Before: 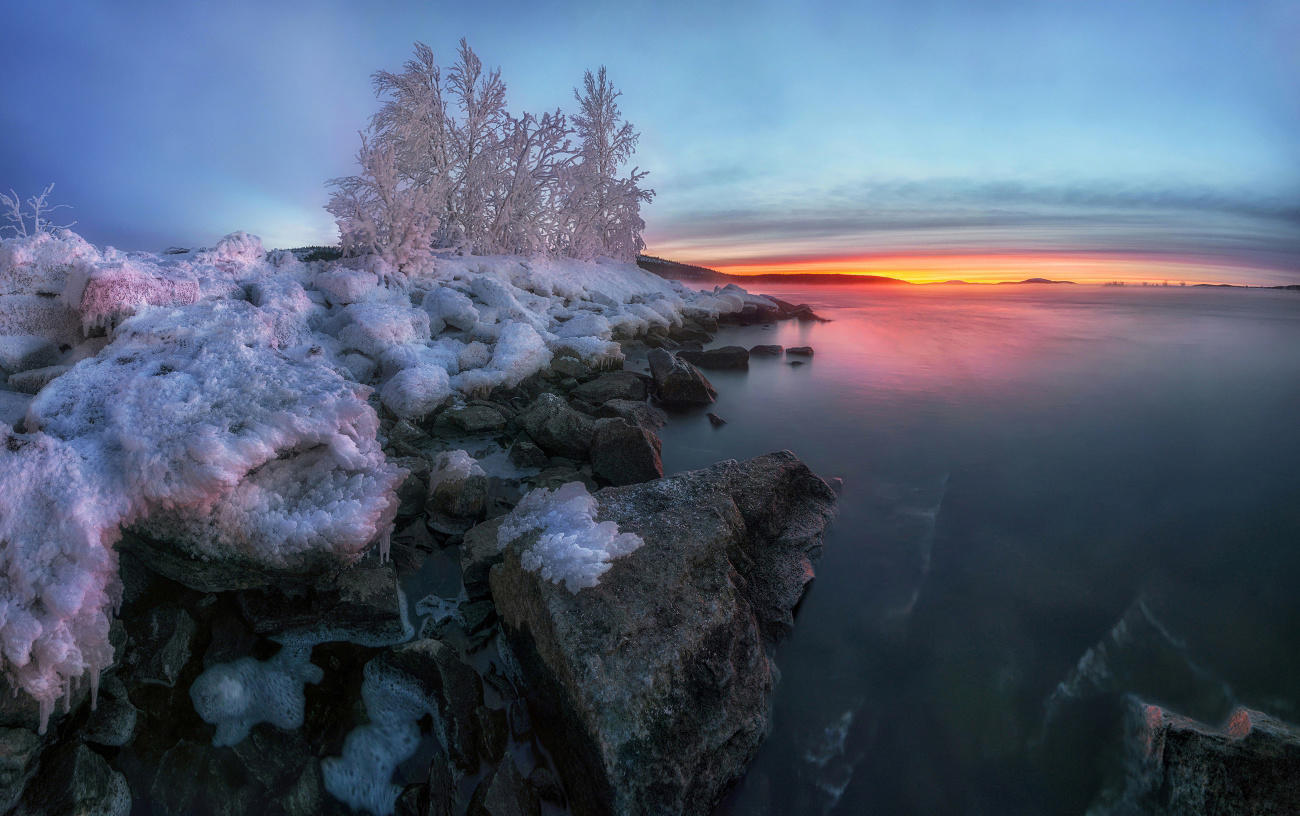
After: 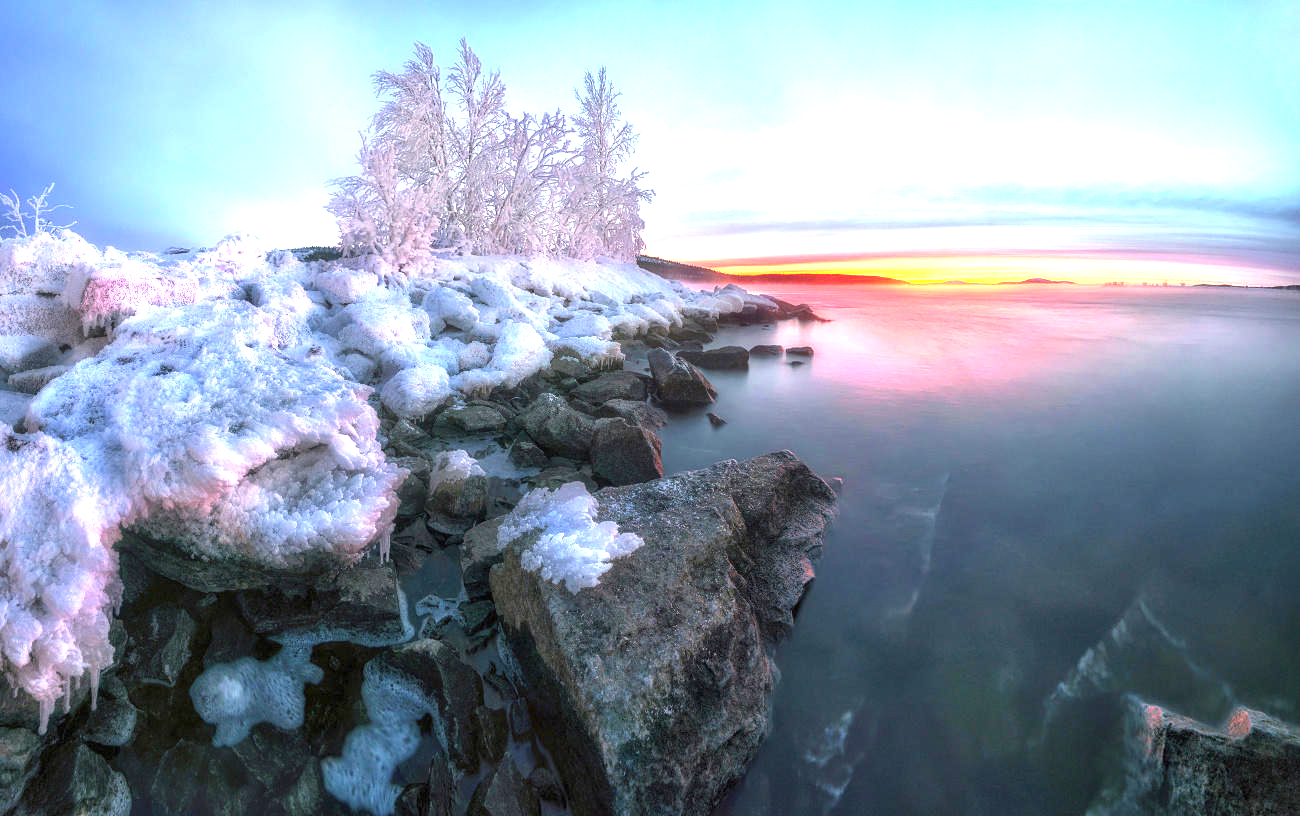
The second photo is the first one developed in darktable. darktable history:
exposure: black level correction 0, exposure 1.74 EV, compensate exposure bias true, compensate highlight preservation false
